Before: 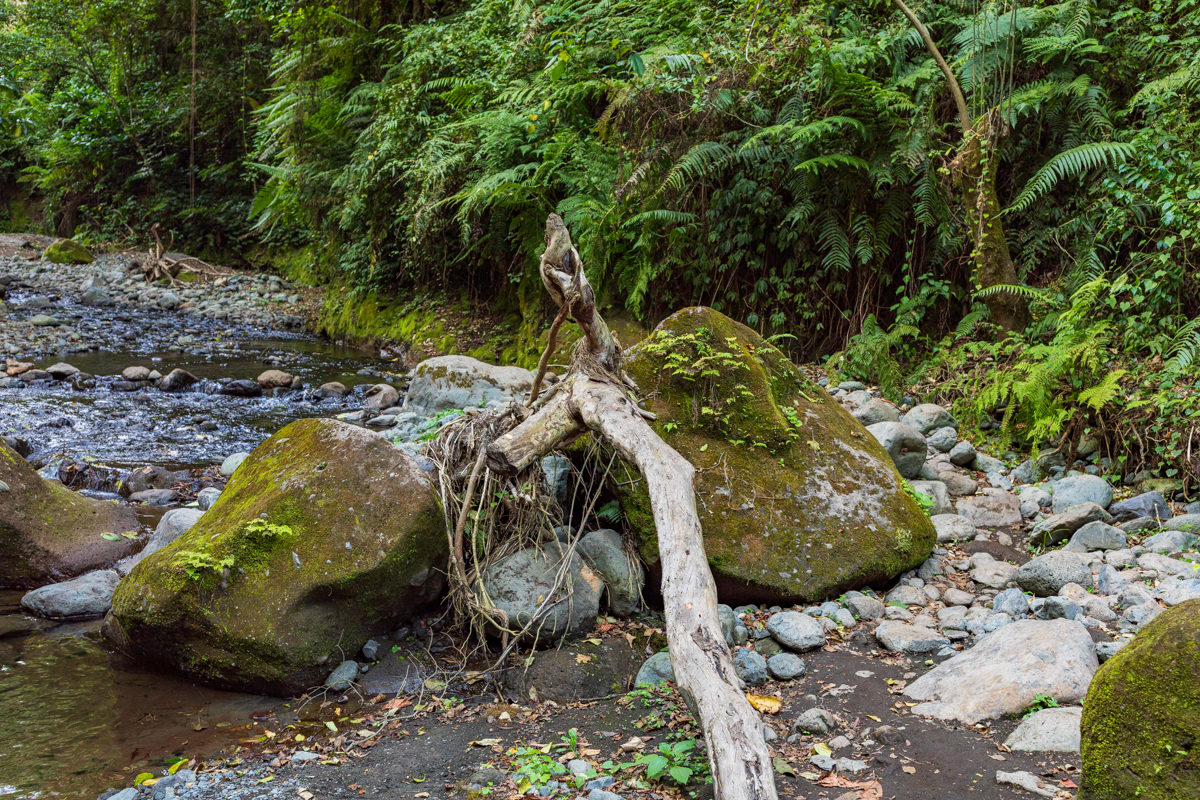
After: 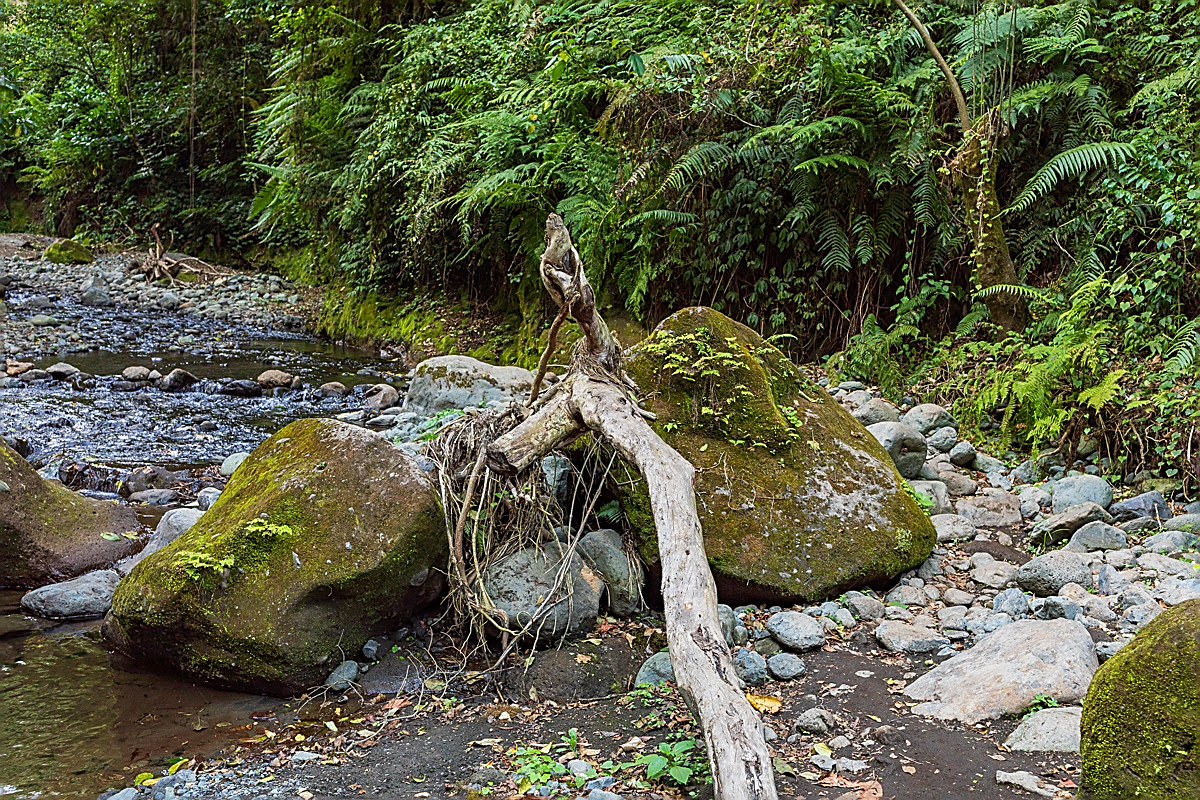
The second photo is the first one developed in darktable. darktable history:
sharpen: radius 1.428, amount 1.232, threshold 0.741
